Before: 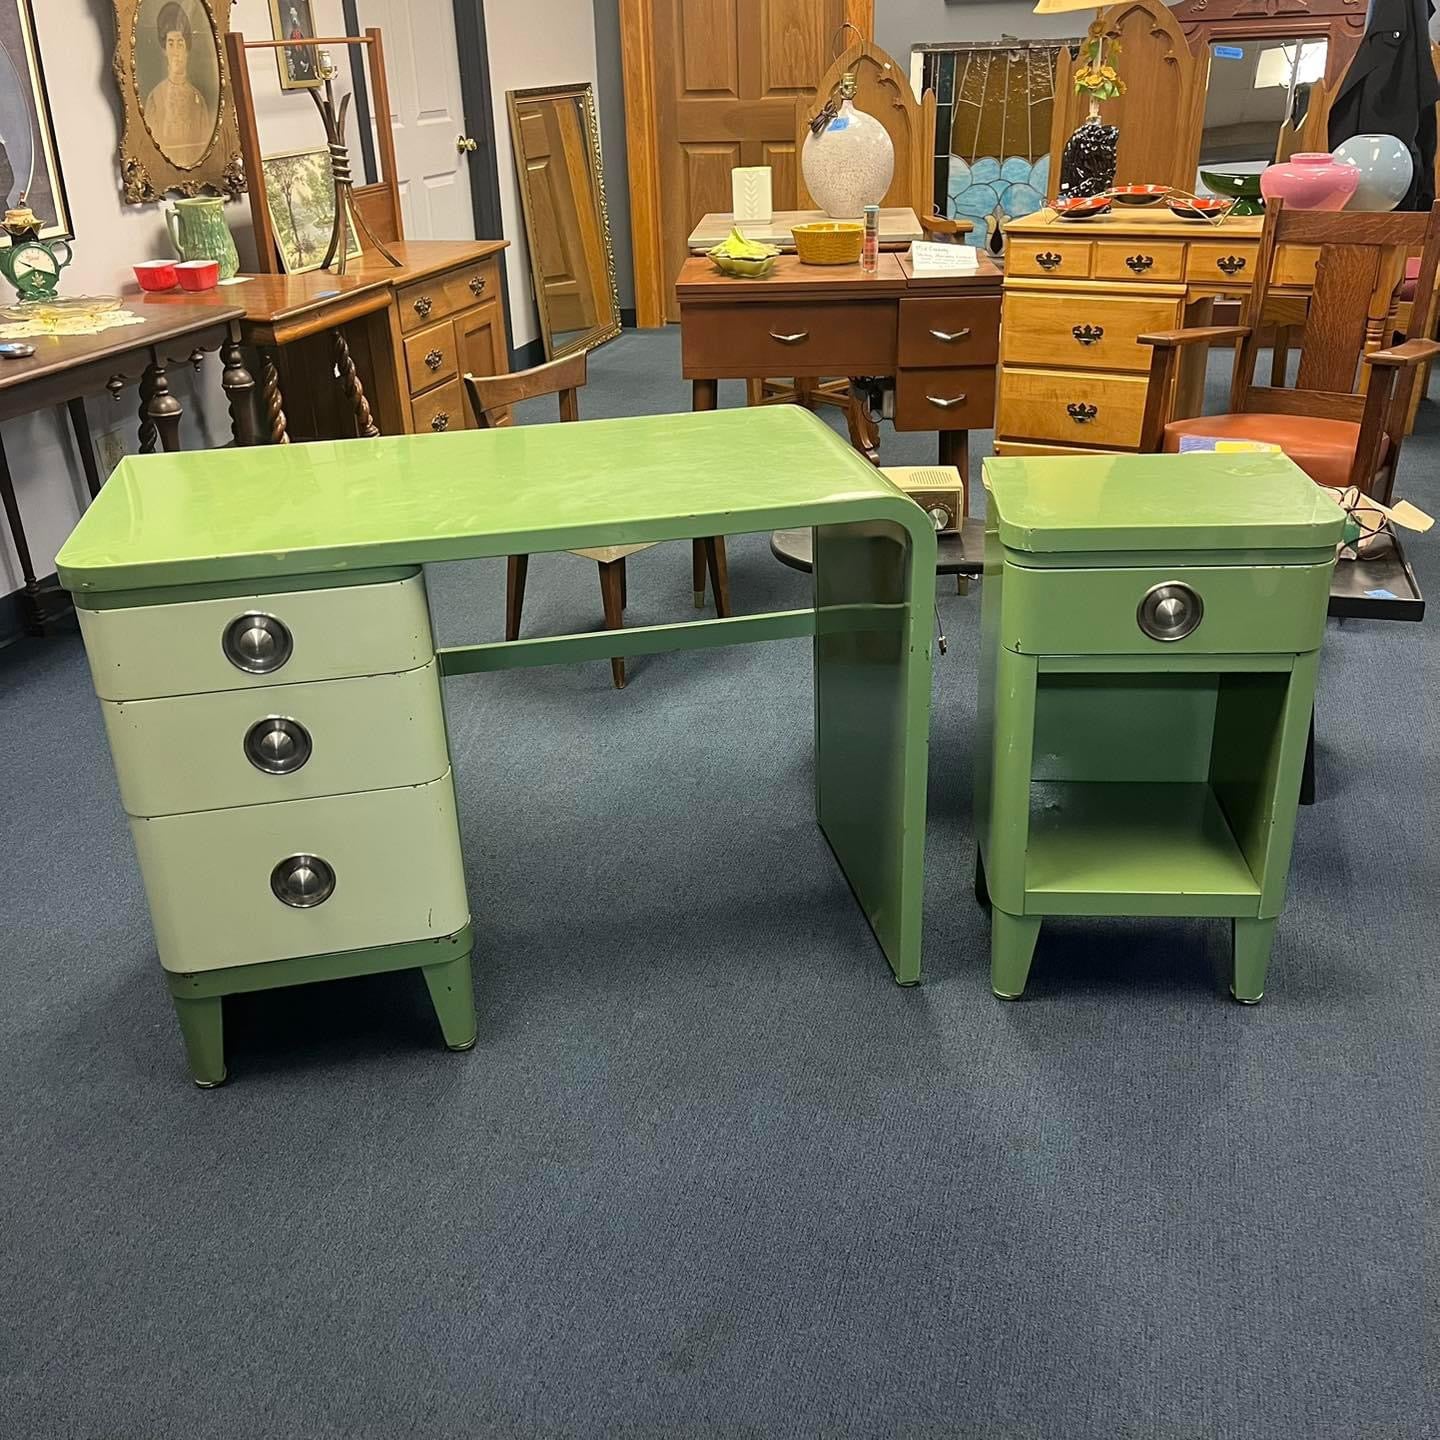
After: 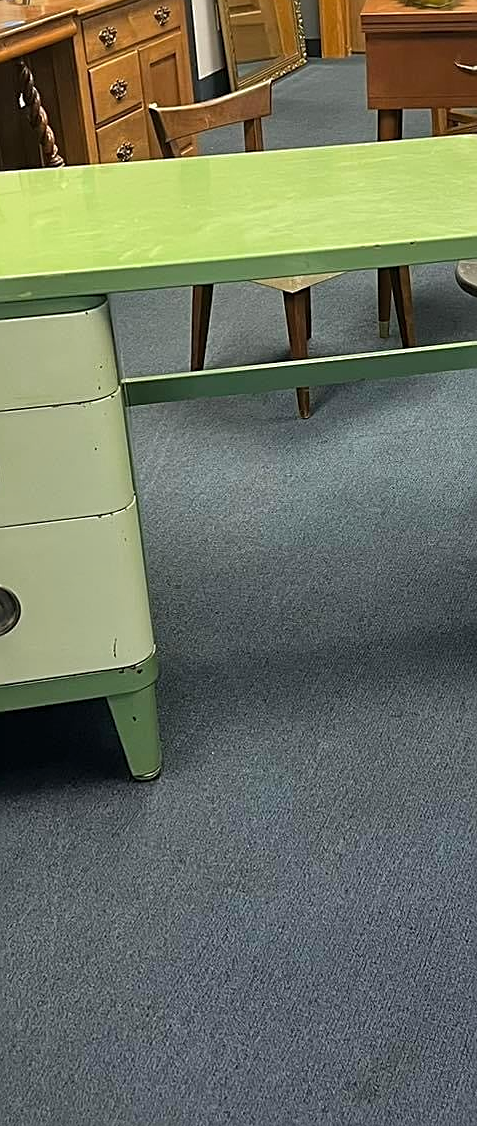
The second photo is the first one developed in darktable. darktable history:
tone equalizer: on, module defaults
shadows and highlights: soften with gaussian
sharpen: on, module defaults
crop and rotate: left 21.901%, top 18.814%, right 44.958%, bottom 2.965%
